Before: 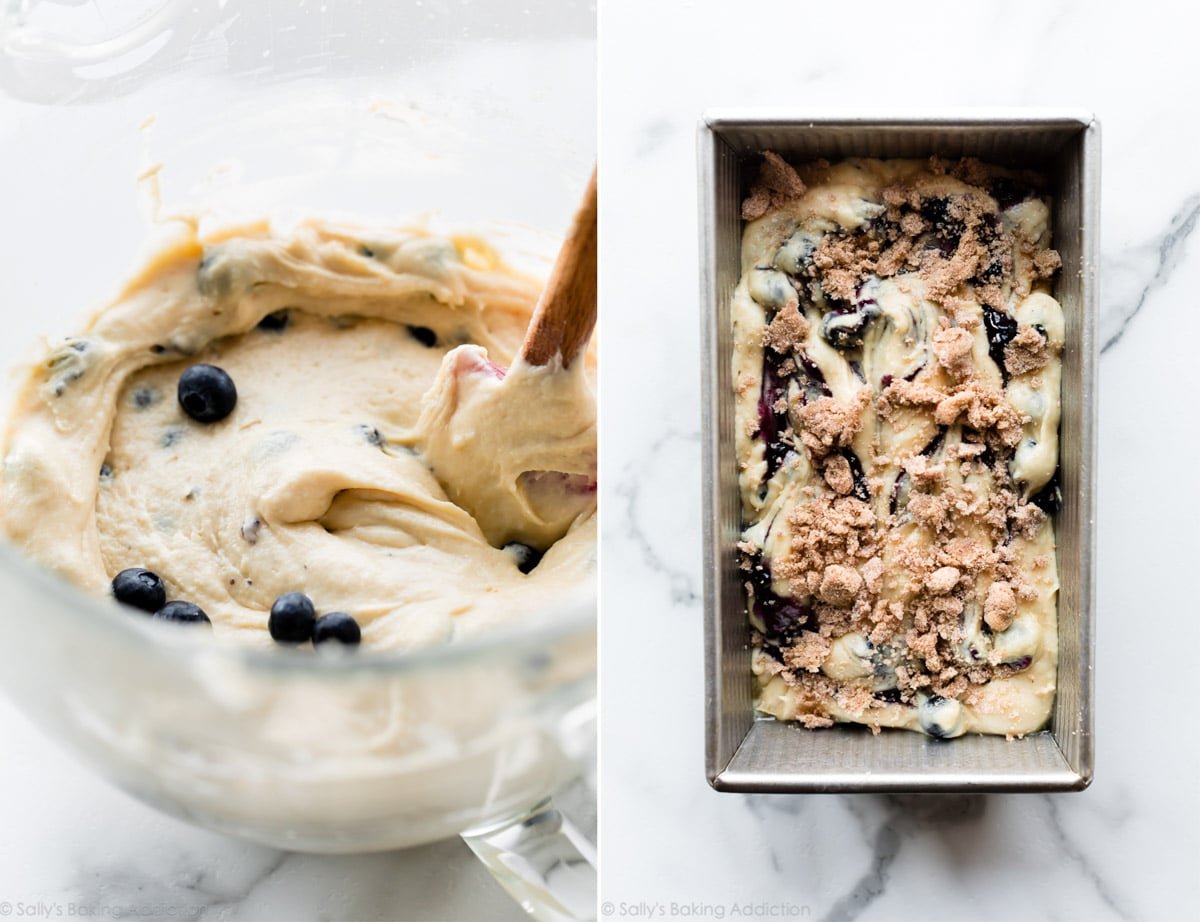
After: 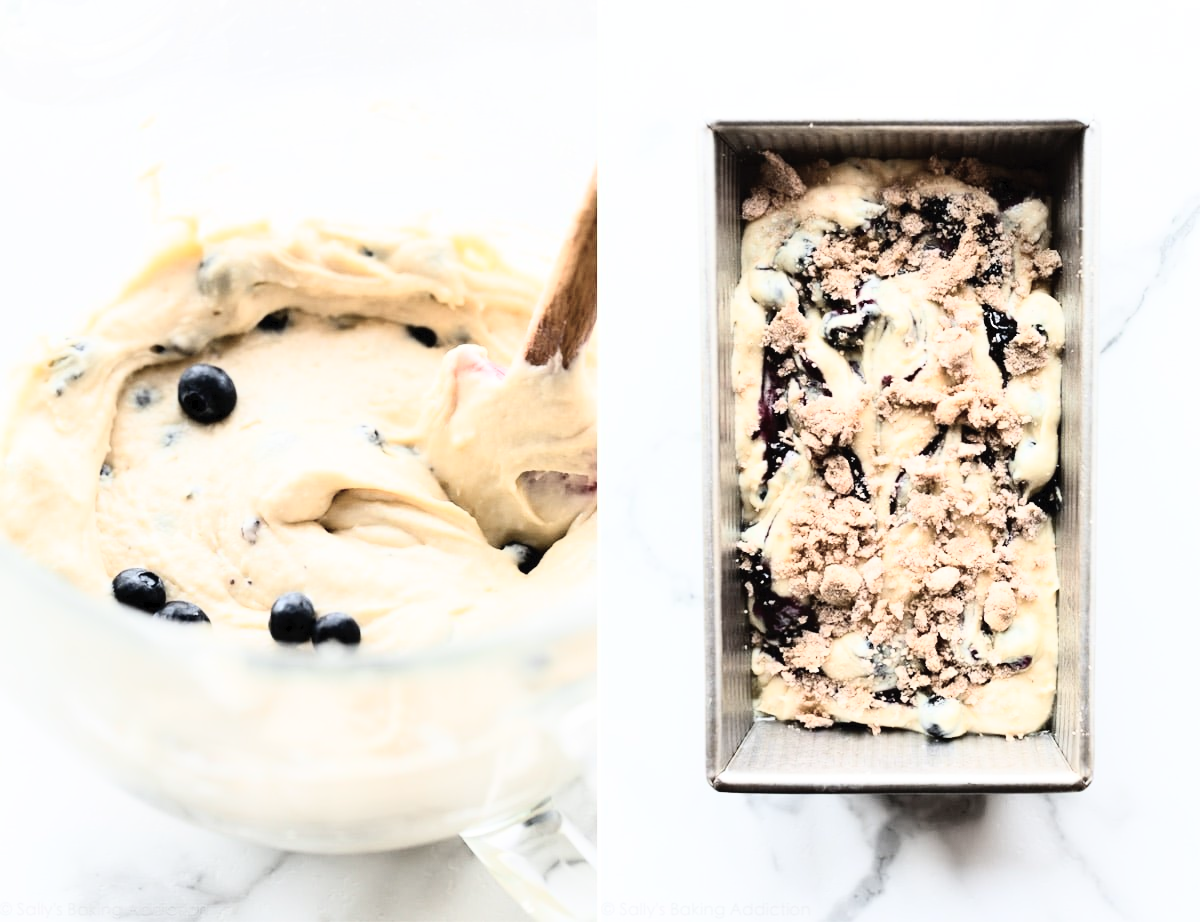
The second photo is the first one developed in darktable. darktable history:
tone curve: curves: ch0 [(0, 0) (0.003, 0.016) (0.011, 0.015) (0.025, 0.017) (0.044, 0.026) (0.069, 0.034) (0.1, 0.043) (0.136, 0.068) (0.177, 0.119) (0.224, 0.175) (0.277, 0.251) (0.335, 0.328) (0.399, 0.415) (0.468, 0.499) (0.543, 0.58) (0.623, 0.659) (0.709, 0.731) (0.801, 0.807) (0.898, 0.895) (1, 1)], color space Lab, independent channels, preserve colors none
contrast brightness saturation: contrast 0.439, brightness 0.554, saturation -0.204
